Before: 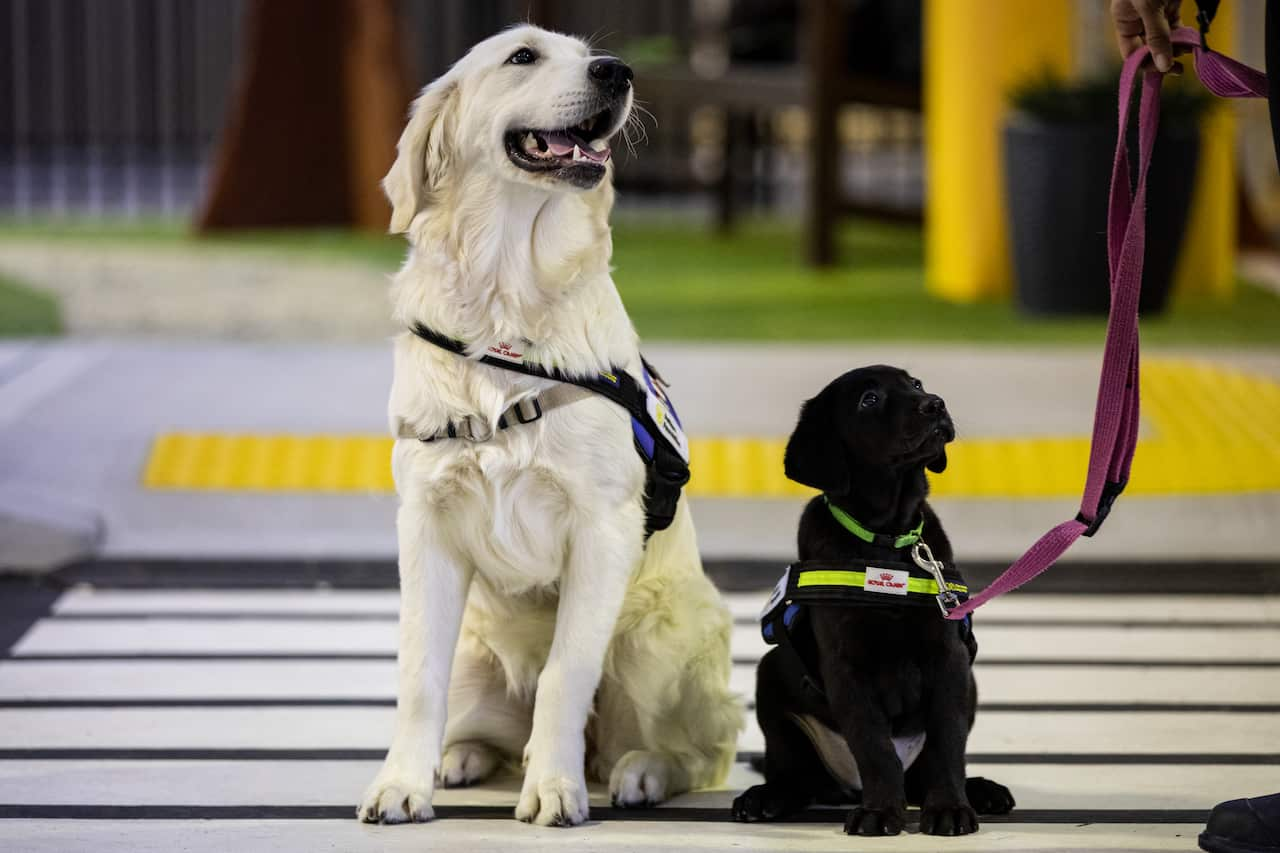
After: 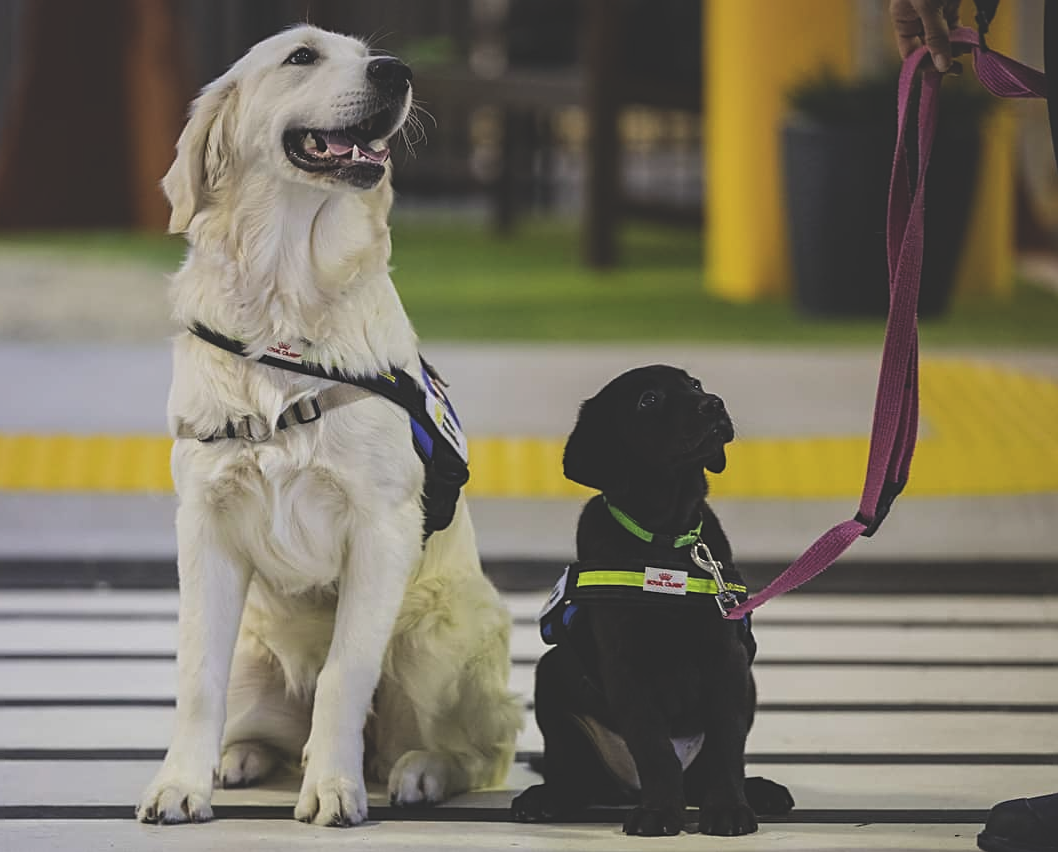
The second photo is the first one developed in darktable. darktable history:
sharpen: on, module defaults
exposure: black level correction -0.037, exposure -0.496 EV, compensate highlight preservation false
crop: left 17.306%, bottom 0.034%
